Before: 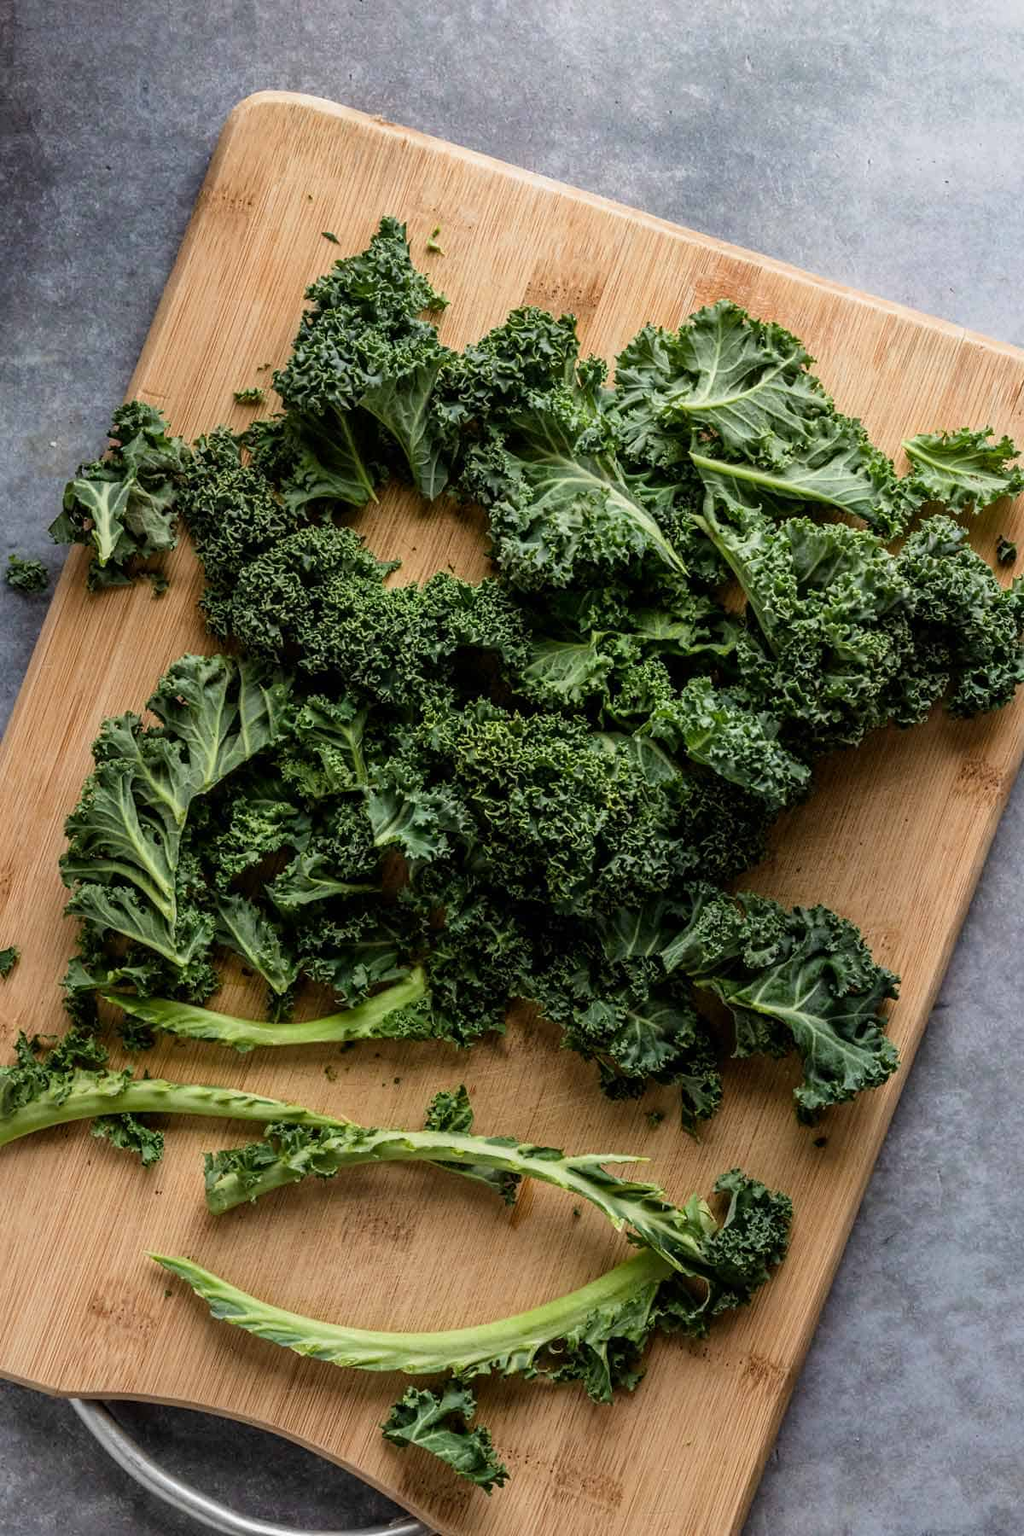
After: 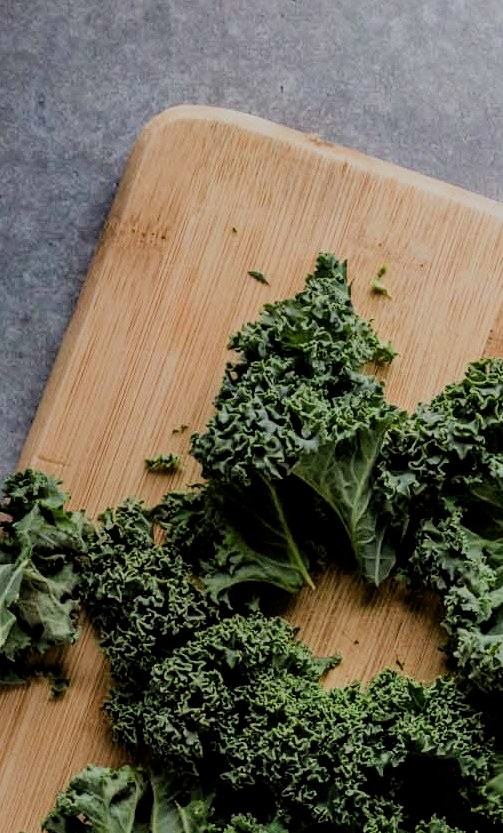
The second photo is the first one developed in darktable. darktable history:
exposure: exposure -0.072 EV, compensate highlight preservation false
filmic rgb: black relative exposure -6.98 EV, white relative exposure 5.63 EV, hardness 2.86
crop and rotate: left 10.817%, top 0.062%, right 47.194%, bottom 53.626%
local contrast: mode bilateral grid, contrast 20, coarseness 50, detail 102%, midtone range 0.2
